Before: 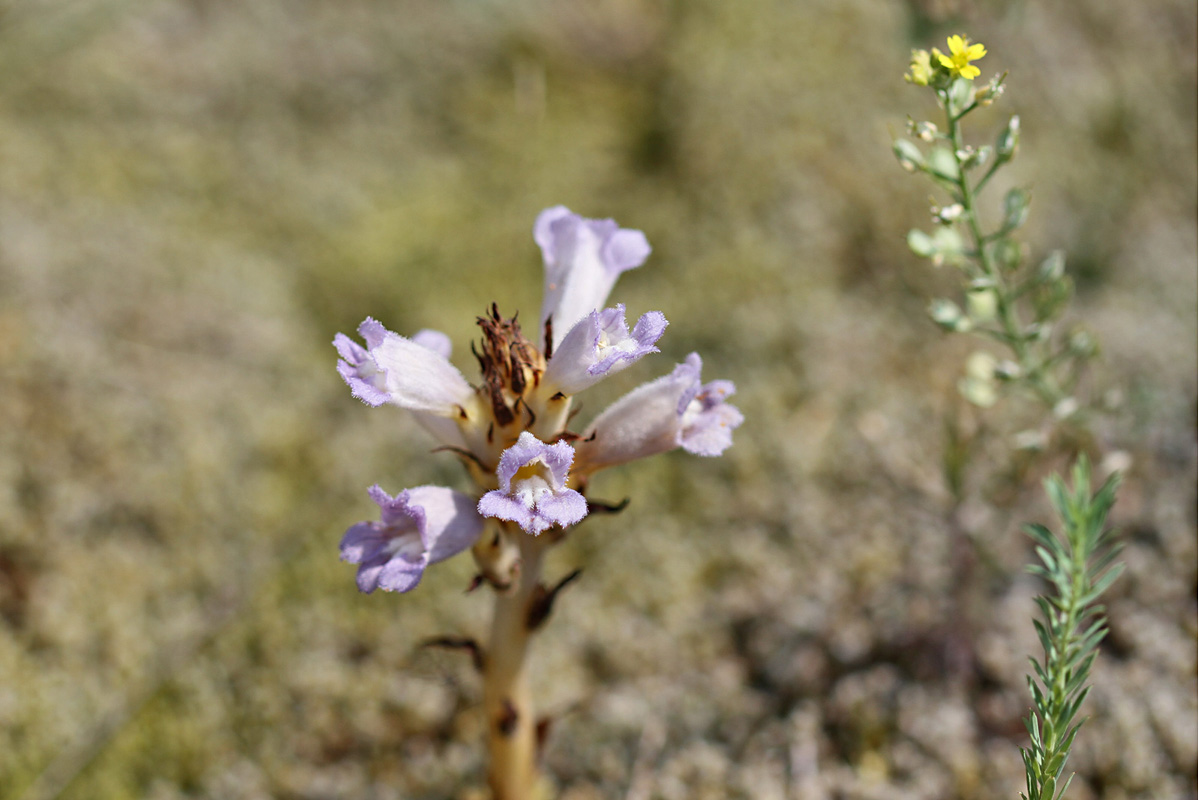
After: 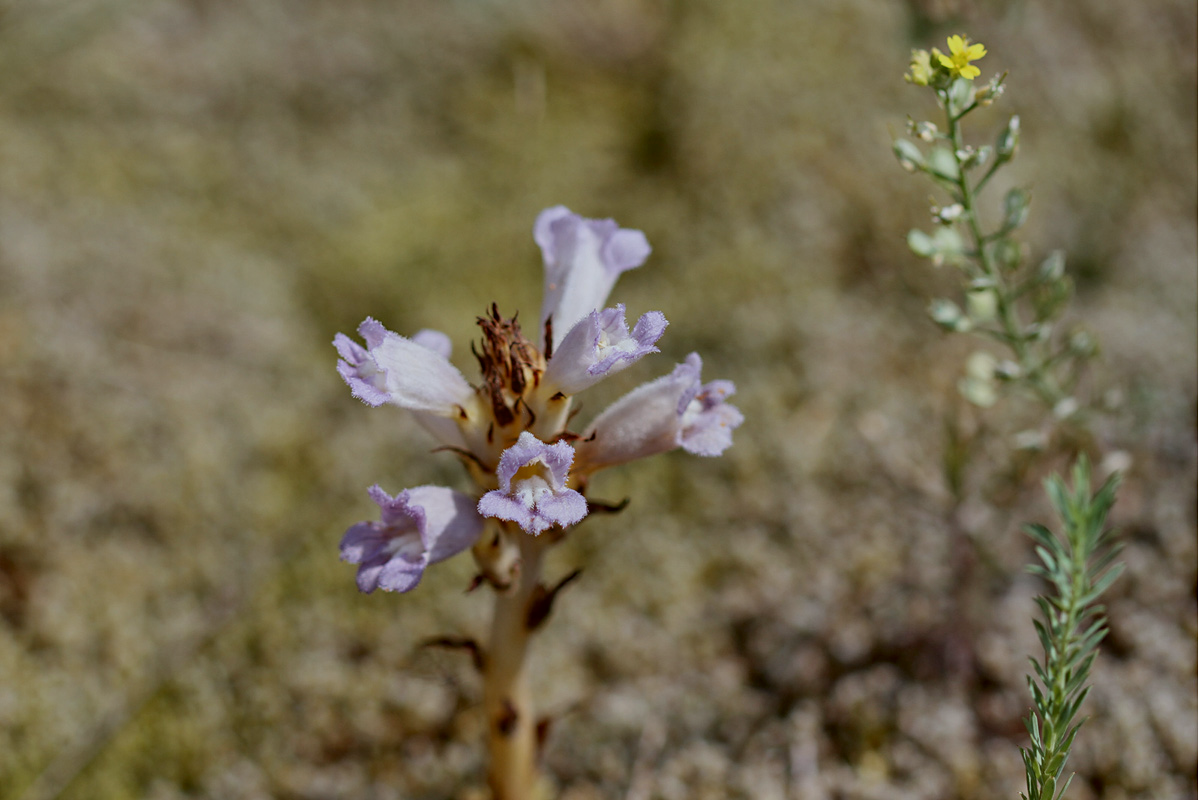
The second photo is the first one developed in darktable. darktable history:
color correction: highlights a* -3.07, highlights b* -6.14, shadows a* 3.21, shadows b* 5.14
exposure: exposure -0.609 EV, compensate highlight preservation false
color calibration: illuminant same as pipeline (D50), adaptation none (bypass), x 0.333, y 0.334, temperature 5005.39 K
local contrast: detail 110%
